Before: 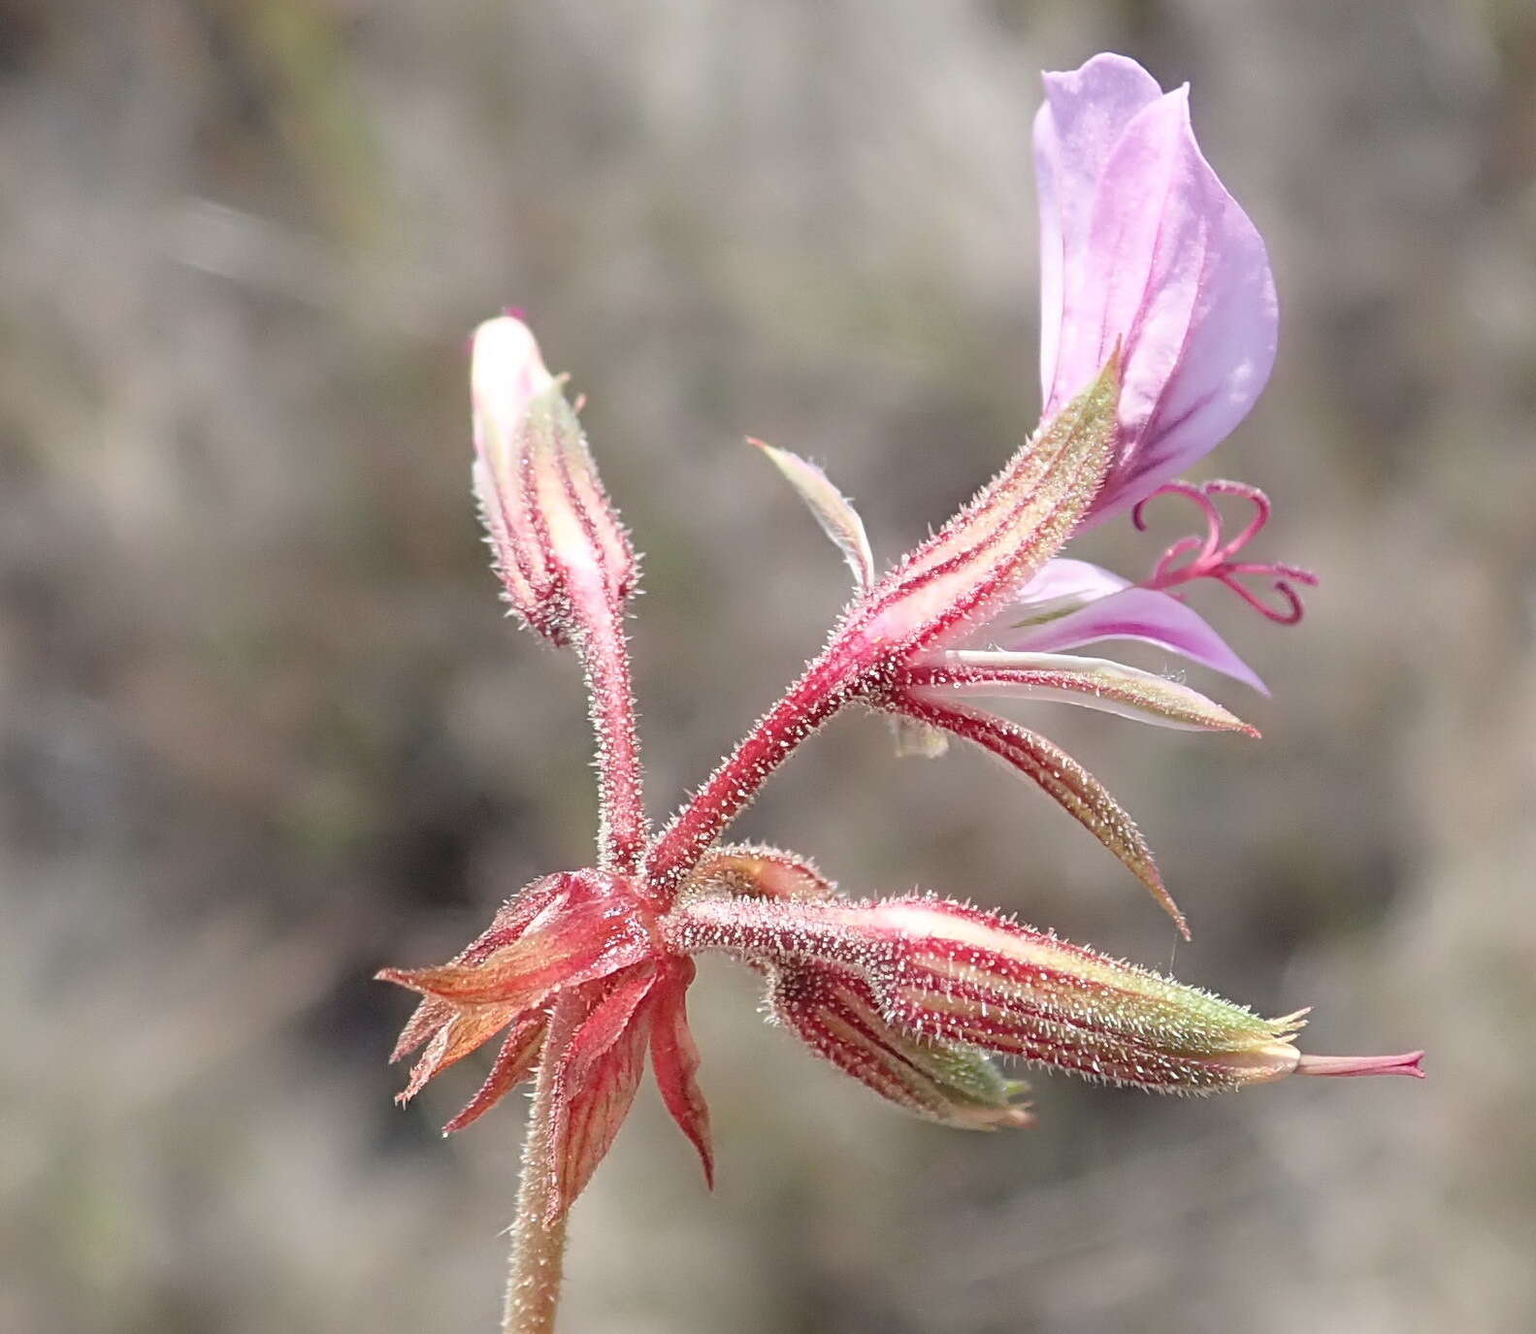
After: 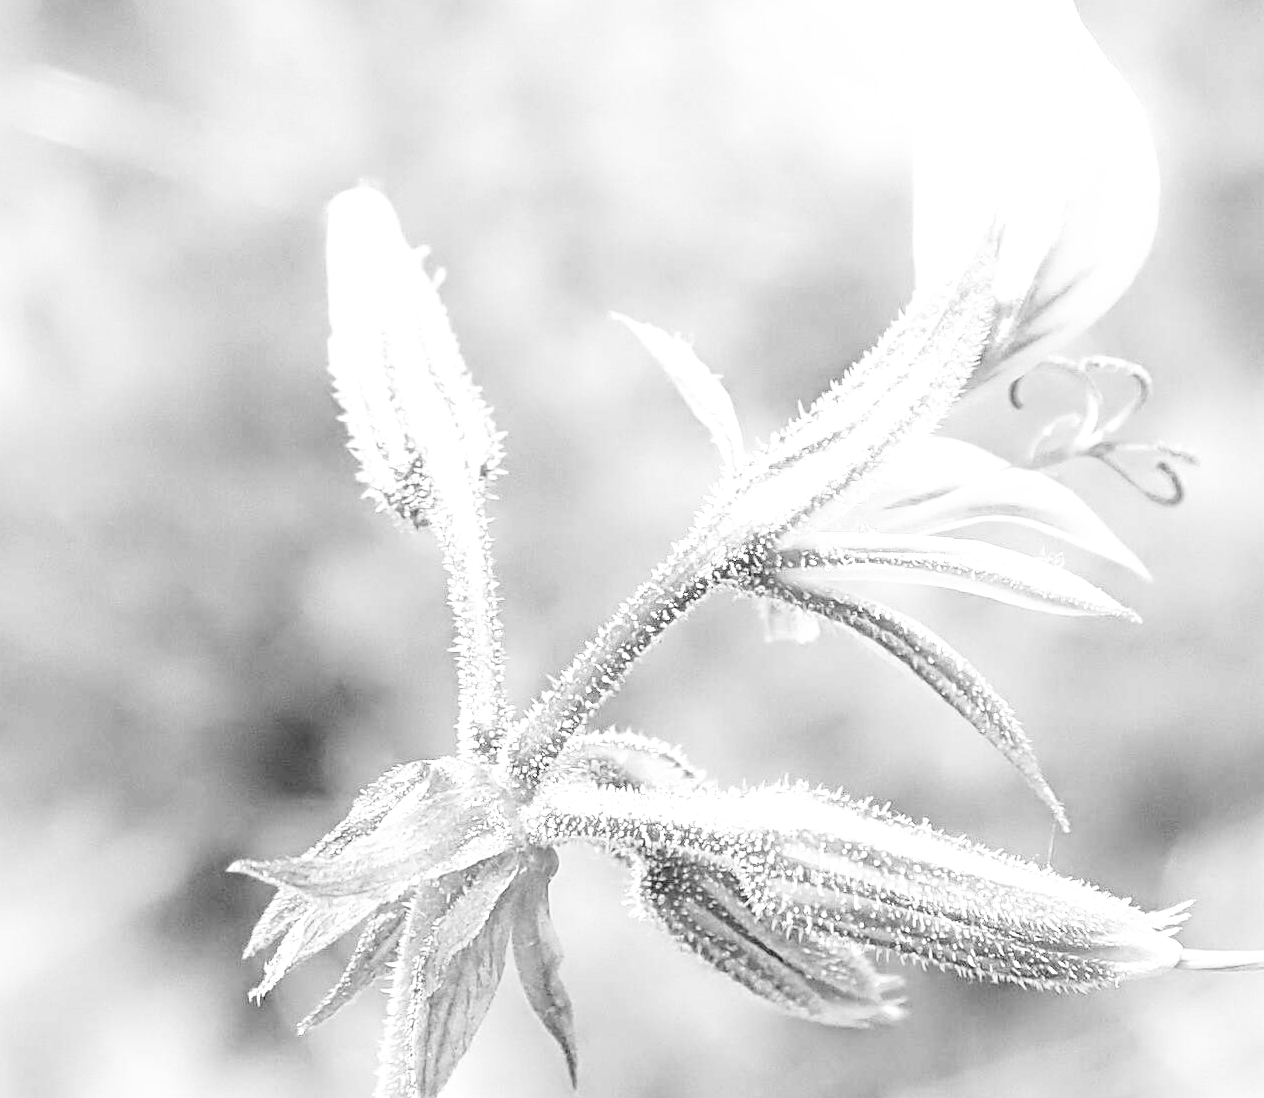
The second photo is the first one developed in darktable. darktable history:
base curve: curves: ch0 [(0, 0) (0.008, 0.007) (0.022, 0.029) (0.048, 0.089) (0.092, 0.197) (0.191, 0.399) (0.275, 0.534) (0.357, 0.65) (0.477, 0.78) (0.542, 0.833) (0.799, 0.973) (1, 1)], preserve colors none
exposure: exposure 1.089 EV, compensate highlight preservation false
crop and rotate: left 10.071%, top 10.071%, right 10.02%, bottom 10.02%
color calibration: output gray [0.21, 0.42, 0.37, 0], gray › normalize channels true, illuminant same as pipeline (D50), adaptation XYZ, x 0.346, y 0.359, gamut compression 0
